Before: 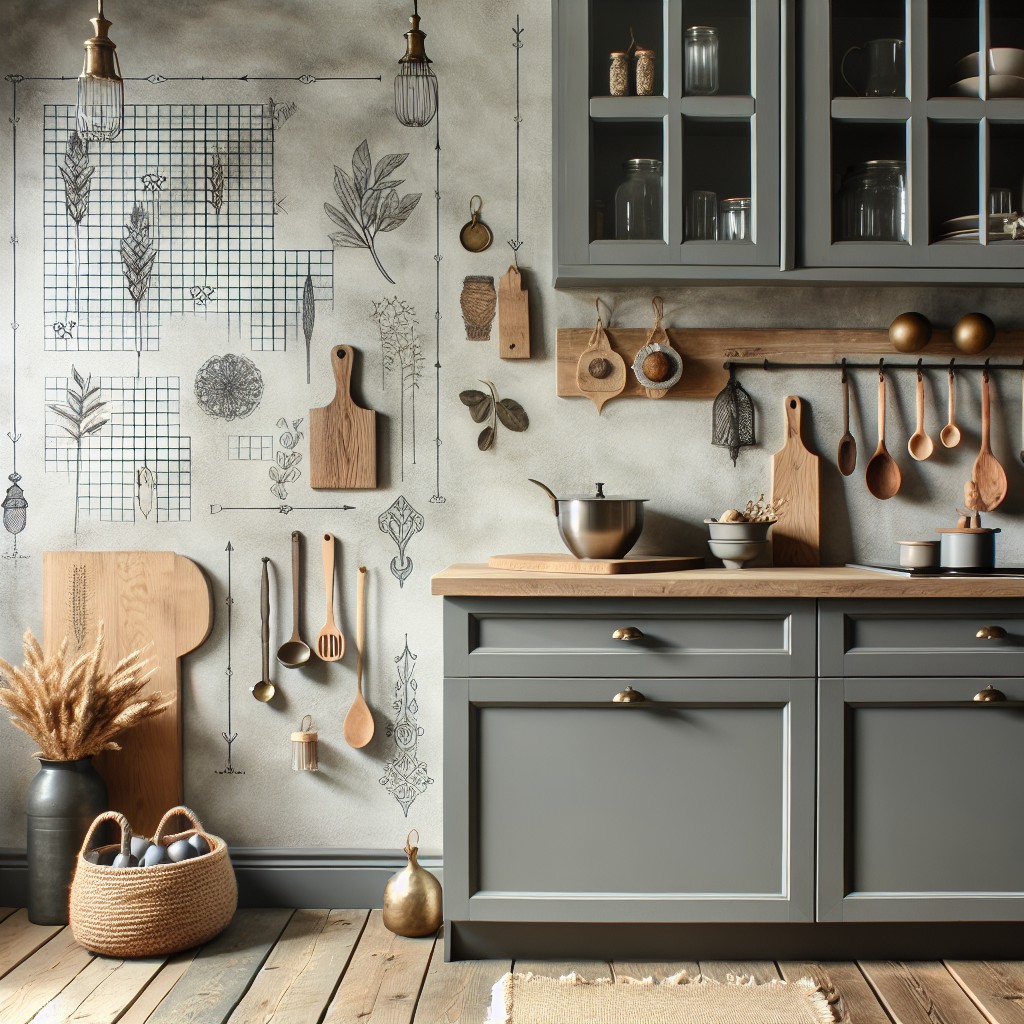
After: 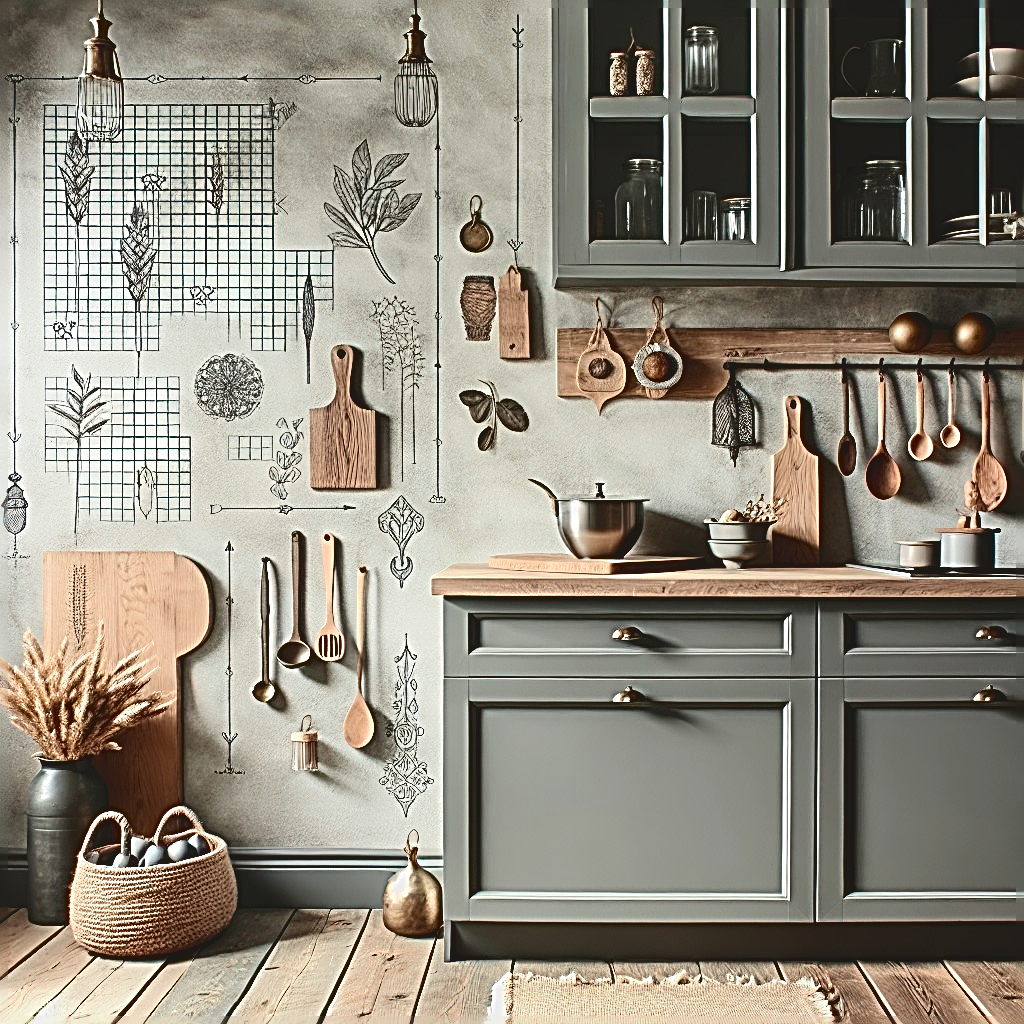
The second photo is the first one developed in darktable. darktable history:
tone curve: curves: ch0 [(0, 0.087) (0.175, 0.178) (0.466, 0.498) (0.715, 0.764) (1, 0.961)]; ch1 [(0, 0) (0.437, 0.398) (0.476, 0.466) (0.505, 0.505) (0.534, 0.544) (0.612, 0.605) (0.641, 0.643) (1, 1)]; ch2 [(0, 0) (0.359, 0.379) (0.427, 0.453) (0.489, 0.495) (0.531, 0.534) (0.579, 0.579) (1, 1)], color space Lab, independent channels, preserve colors none
contrast brightness saturation: saturation -0.1
sharpen: radius 3.158, amount 1.731
